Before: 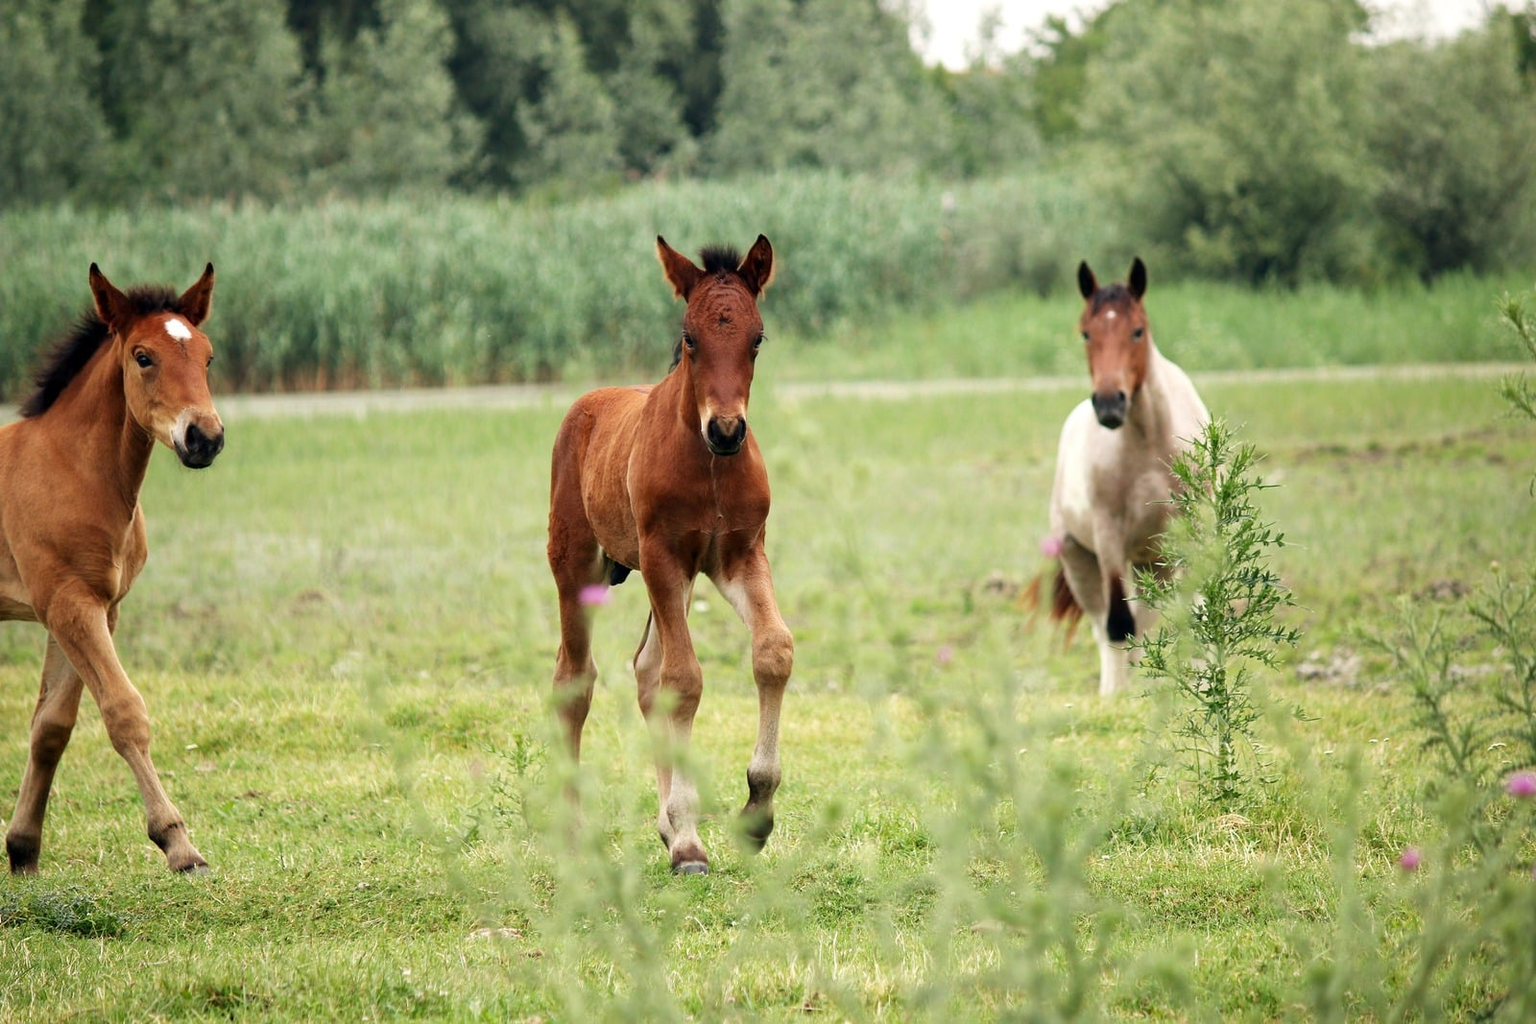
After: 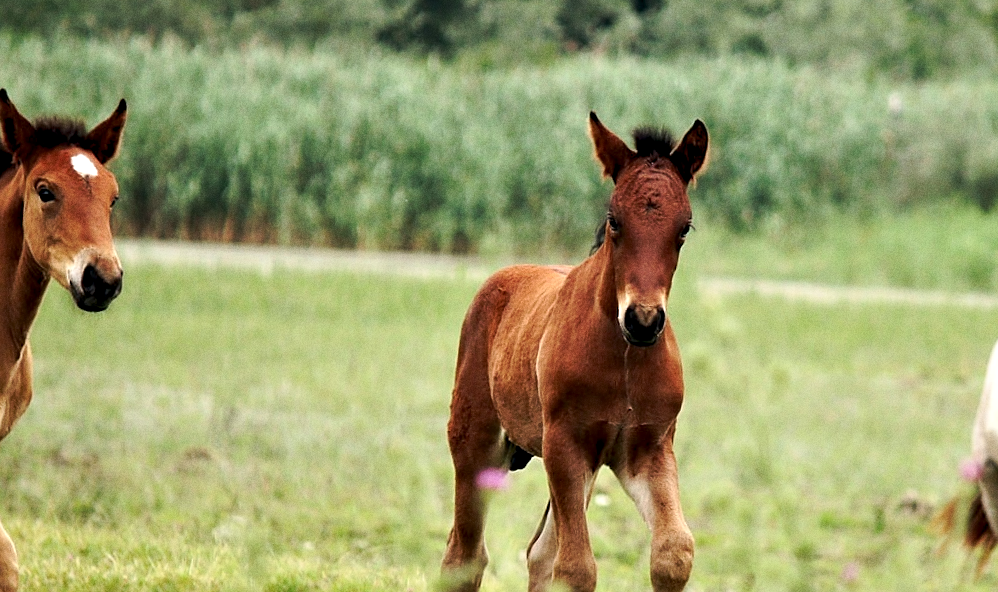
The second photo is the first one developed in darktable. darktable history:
crop and rotate: angle -4.99°, left 2.122%, top 6.945%, right 27.566%, bottom 30.519%
contrast equalizer: y [[0.514, 0.573, 0.581, 0.508, 0.5, 0.5], [0.5 ×6], [0.5 ×6], [0 ×6], [0 ×6]]
sharpen: on, module defaults
tone curve: curves: ch0 [(0, 0) (0.003, 0.003) (0.011, 0.01) (0.025, 0.023) (0.044, 0.041) (0.069, 0.064) (0.1, 0.092) (0.136, 0.125) (0.177, 0.163) (0.224, 0.207) (0.277, 0.255) (0.335, 0.309) (0.399, 0.375) (0.468, 0.459) (0.543, 0.548) (0.623, 0.629) (0.709, 0.716) (0.801, 0.808) (0.898, 0.911) (1, 1)], preserve colors none
grain: coarseness 22.88 ISO
